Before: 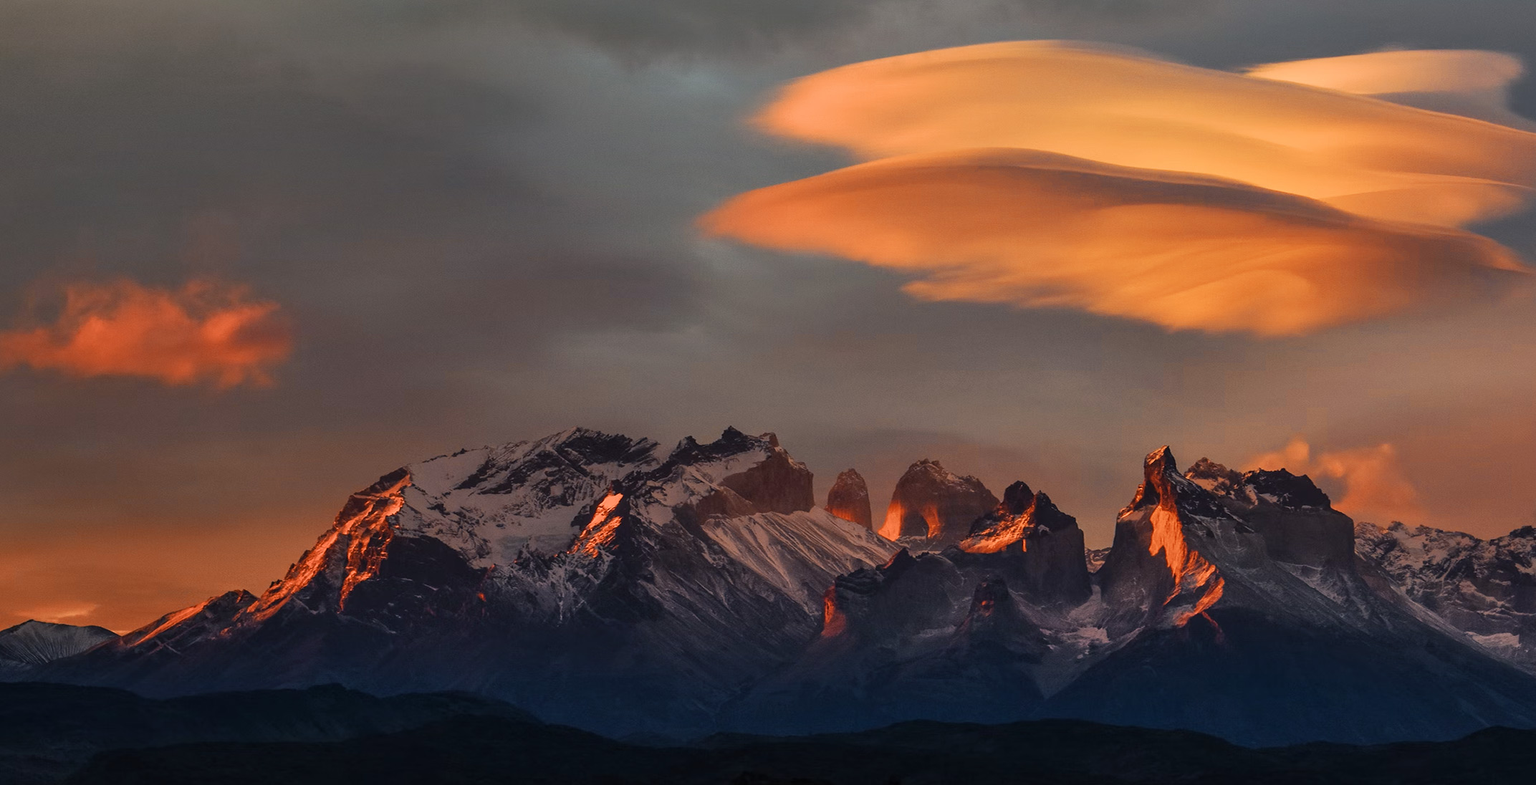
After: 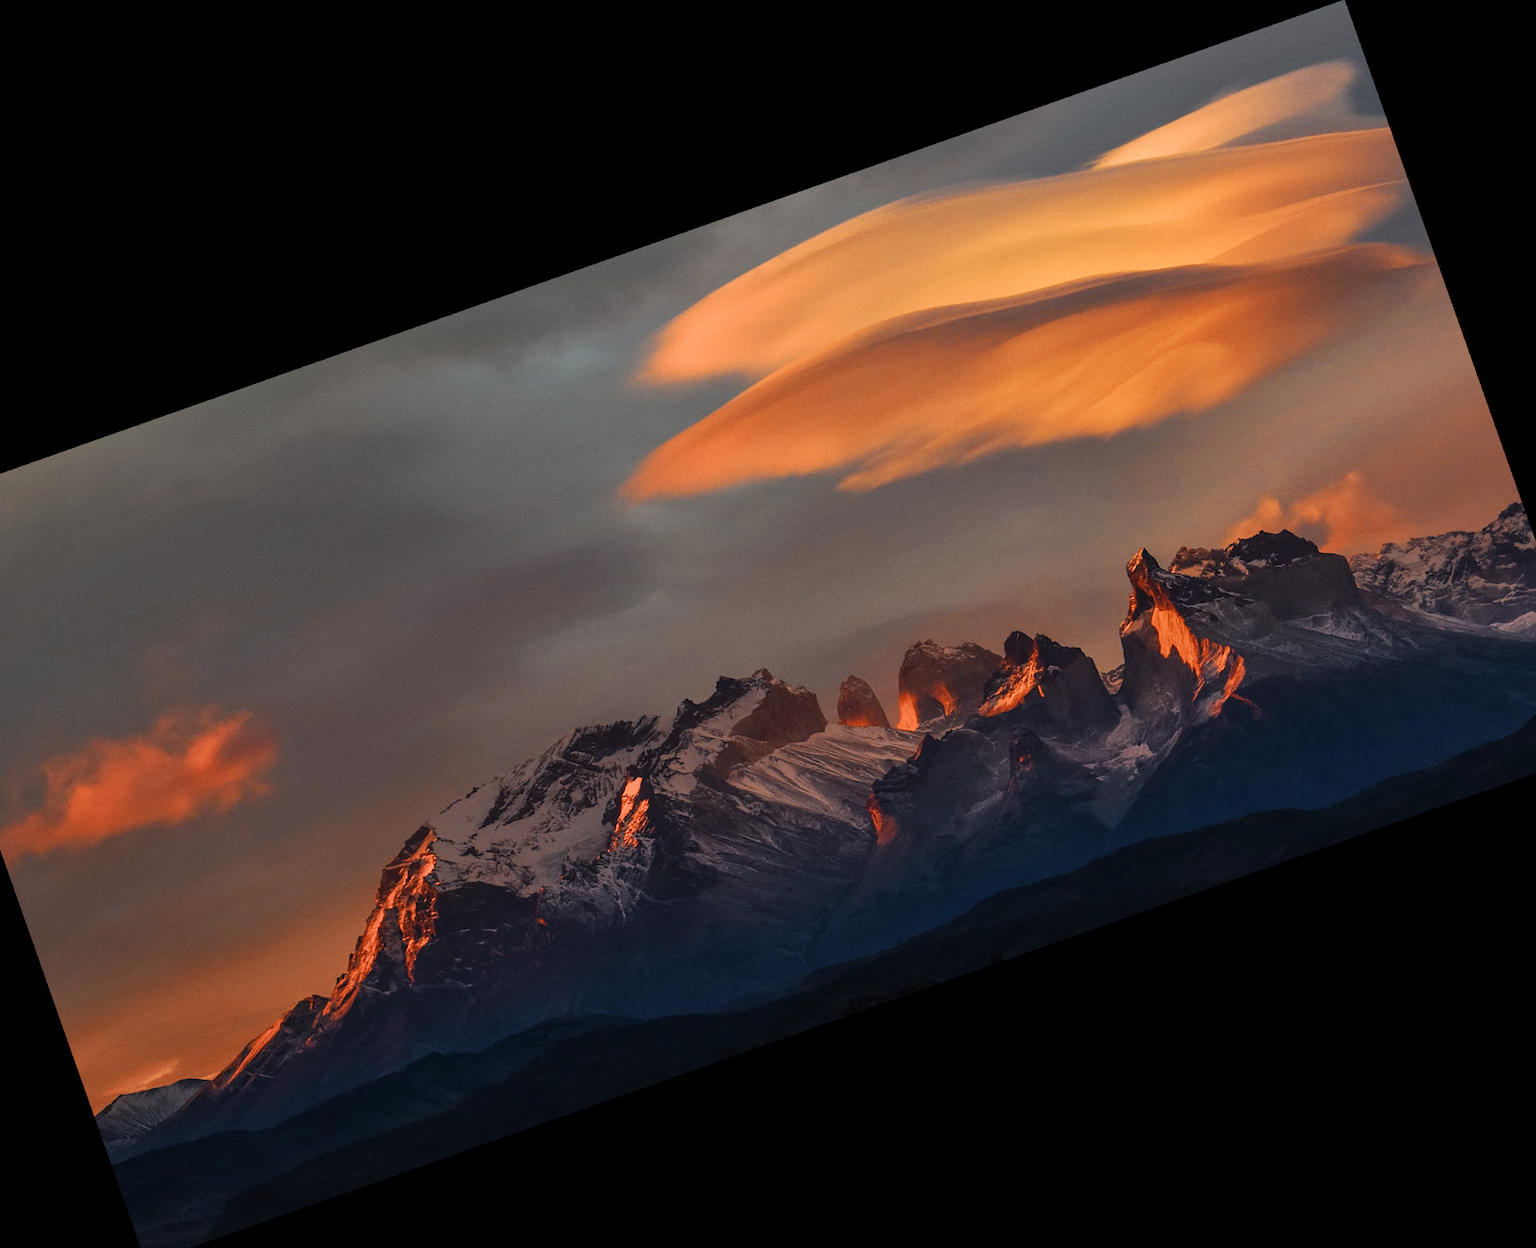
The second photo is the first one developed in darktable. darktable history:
grain: coarseness 14.57 ISO, strength 8.8%
crop and rotate: angle 19.43°, left 6.812%, right 4.125%, bottom 1.087%
